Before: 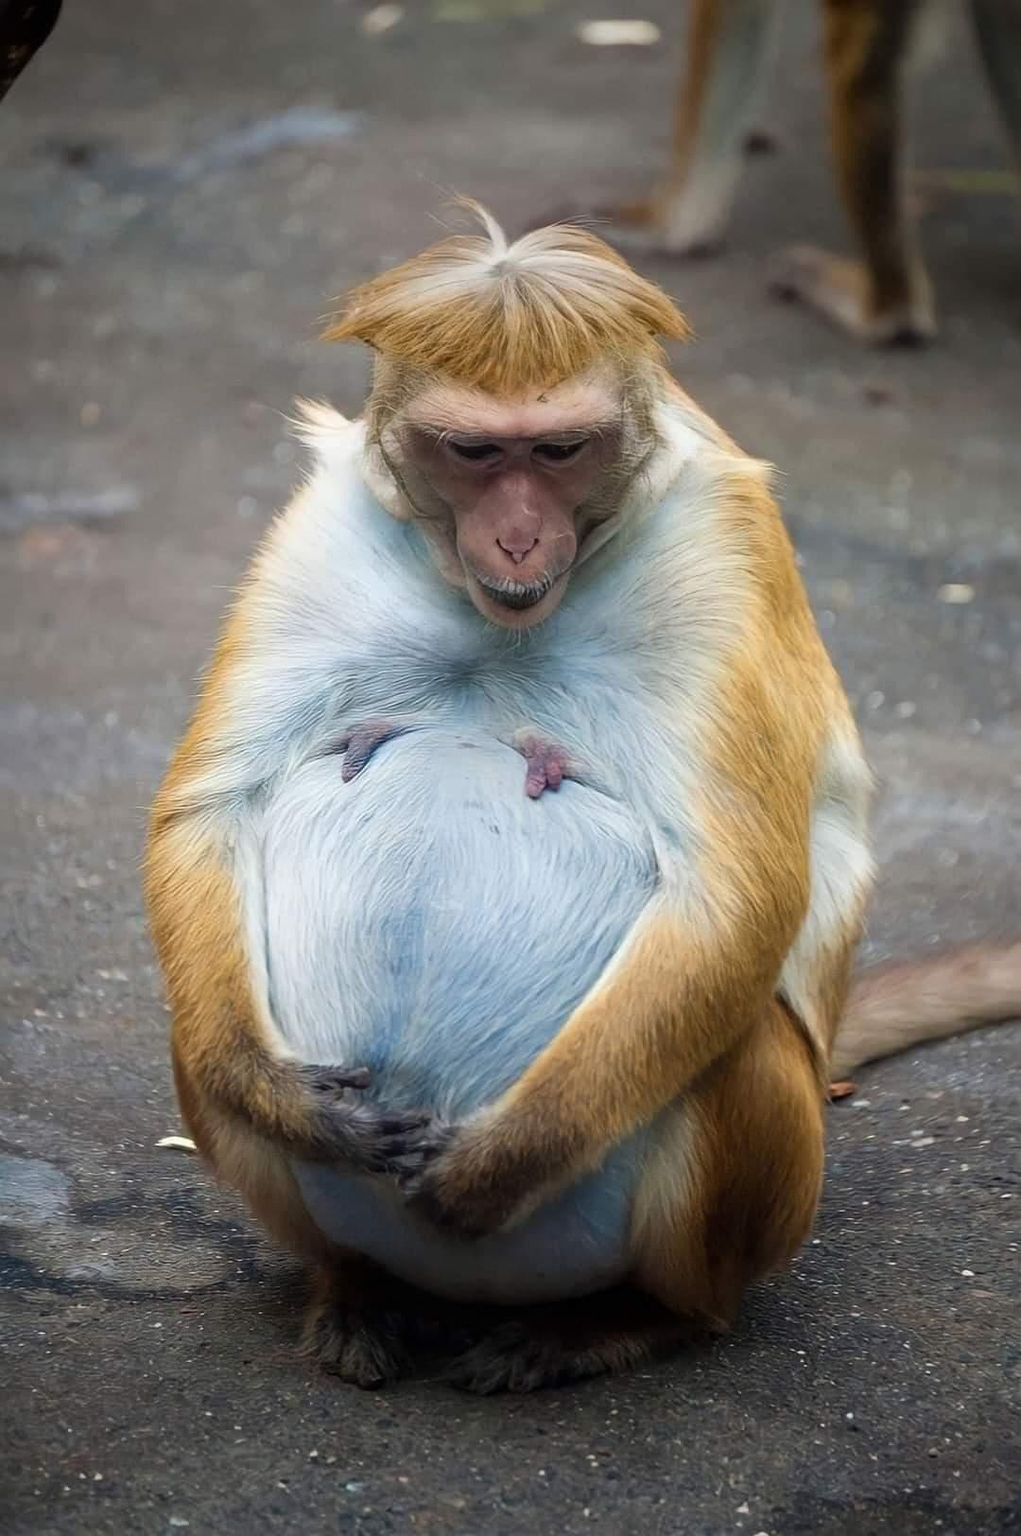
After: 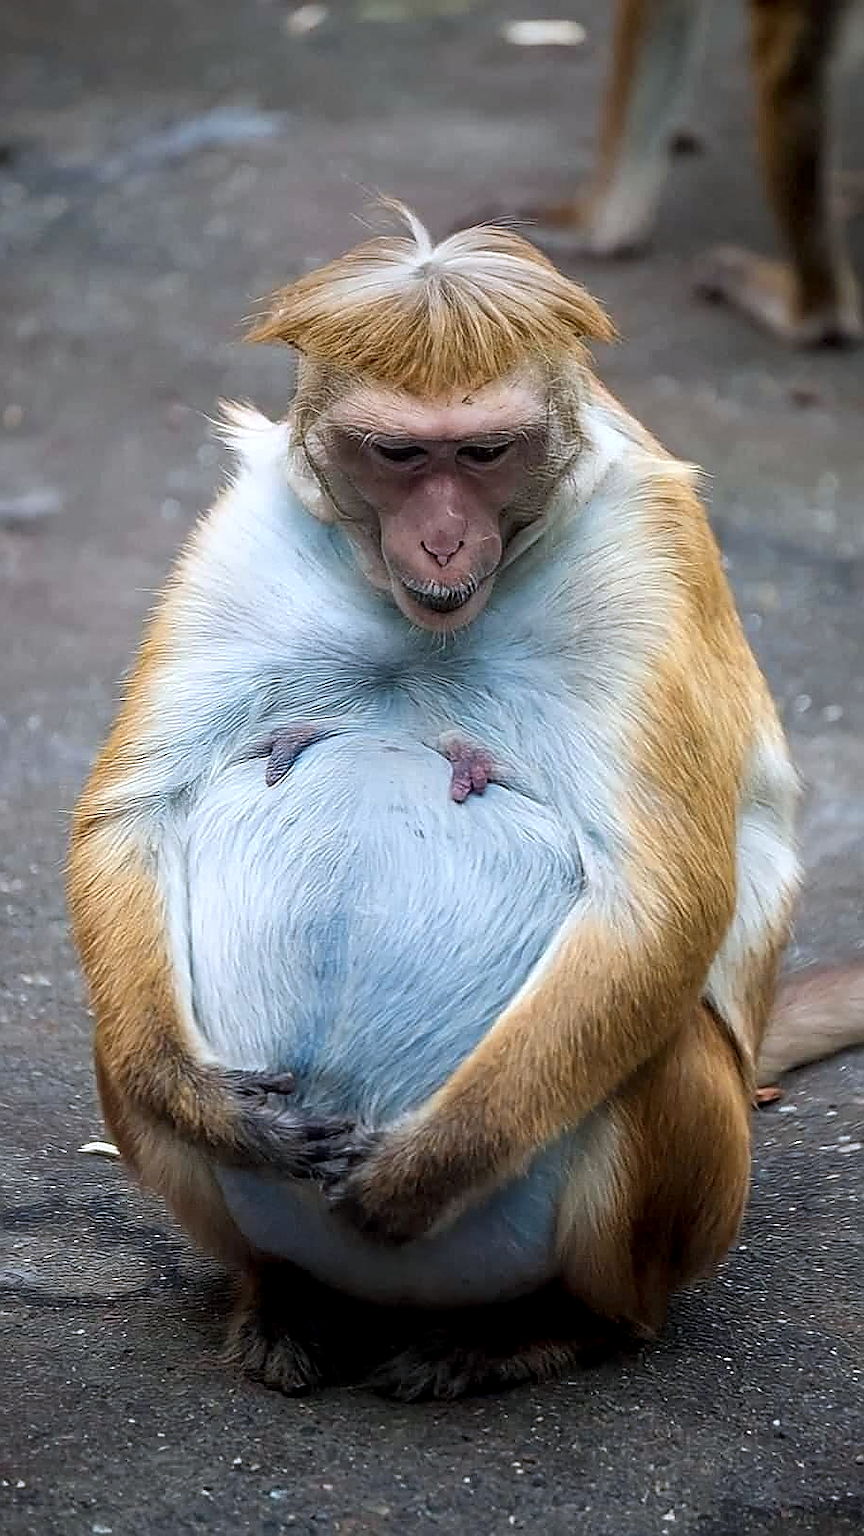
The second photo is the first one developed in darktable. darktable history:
color correction: highlights a* -0.772, highlights b* -8.92
crop: left 7.598%, right 7.873%
local contrast: on, module defaults
sharpen: radius 1.4, amount 1.25, threshold 0.7
